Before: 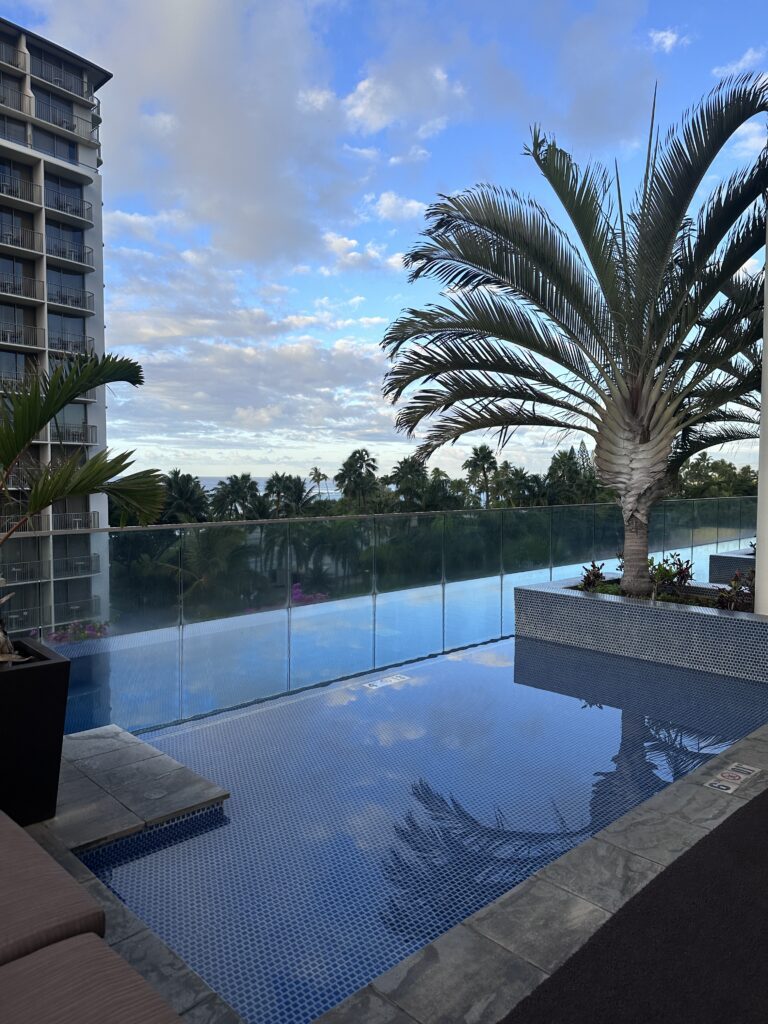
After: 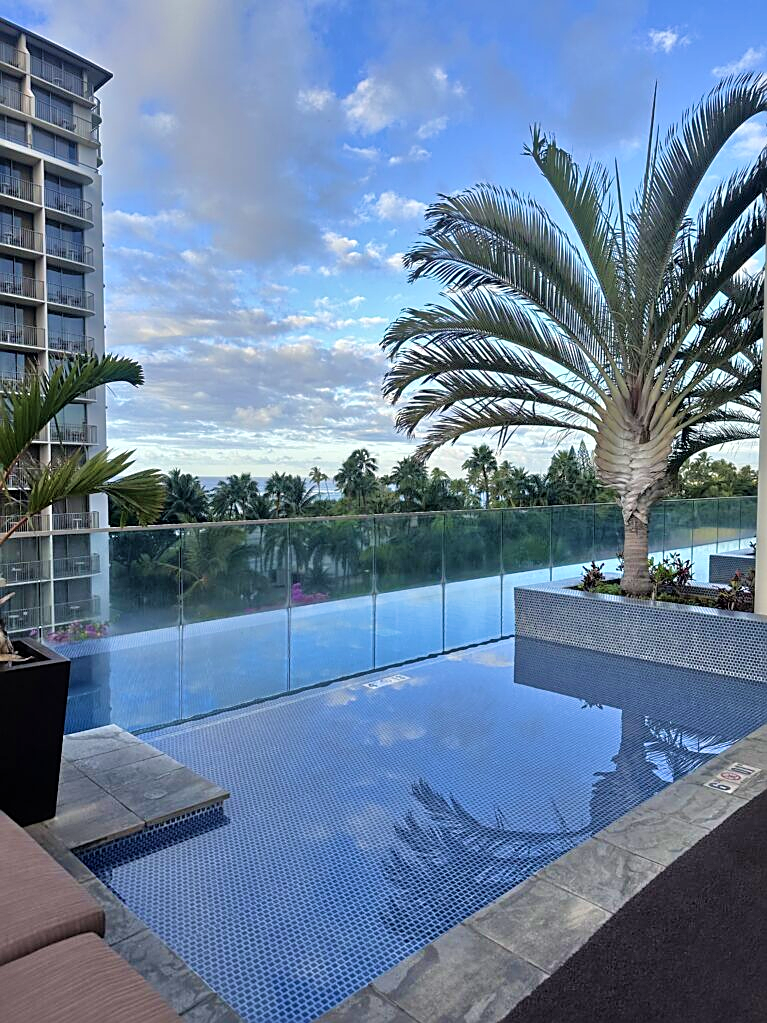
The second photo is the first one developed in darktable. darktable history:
white balance: emerald 1
crop and rotate: left 0.126%
velvia: strength 30%
local contrast: mode bilateral grid, contrast 15, coarseness 36, detail 105%, midtone range 0.2
shadows and highlights: low approximation 0.01, soften with gaussian
tone equalizer: -7 EV 0.15 EV, -6 EV 0.6 EV, -5 EV 1.15 EV, -4 EV 1.33 EV, -3 EV 1.15 EV, -2 EV 0.6 EV, -1 EV 0.15 EV, mask exposure compensation -0.5 EV
sharpen: on, module defaults
